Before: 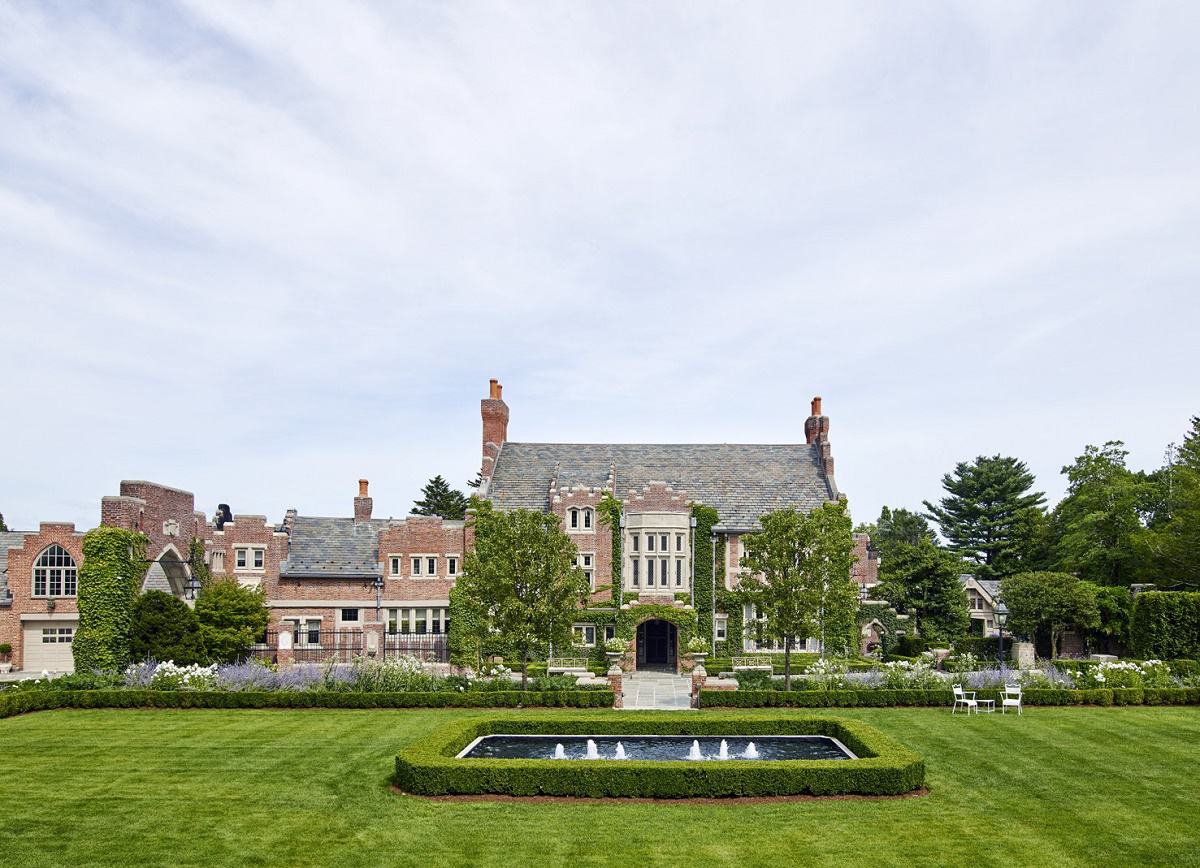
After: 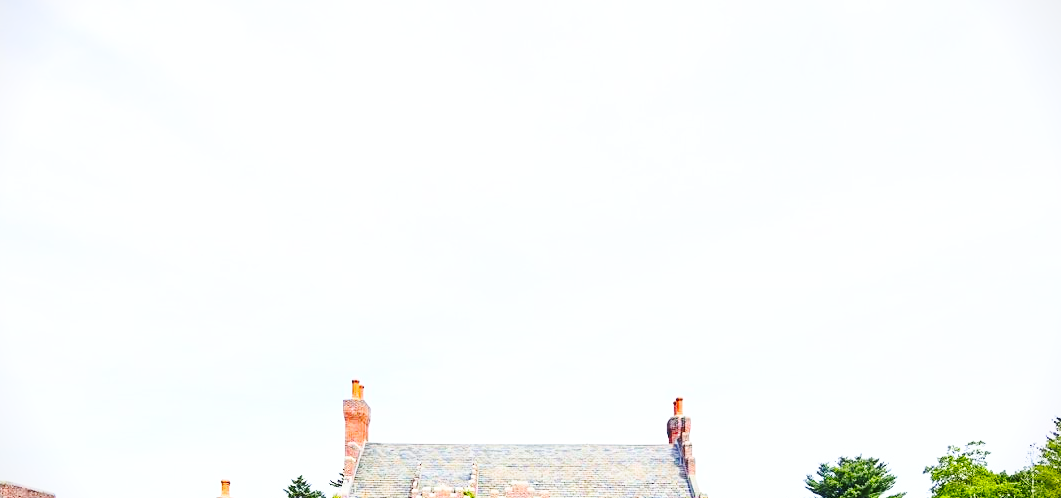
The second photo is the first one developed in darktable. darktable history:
contrast brightness saturation: contrast 0.197, brightness 0.167, saturation 0.216
crop and rotate: left 11.576%, bottom 42.584%
base curve: curves: ch0 [(0, 0) (0.028, 0.03) (0.121, 0.232) (0.46, 0.748) (0.859, 0.968) (1, 1)], preserve colors none
vignetting: fall-off start 99.8%, fall-off radius 71.48%, width/height ratio 1.176
exposure: exposure 0.209 EV, compensate exposure bias true, compensate highlight preservation false
color balance rgb: perceptual saturation grading › global saturation 19.352%, global vibrance 20%
